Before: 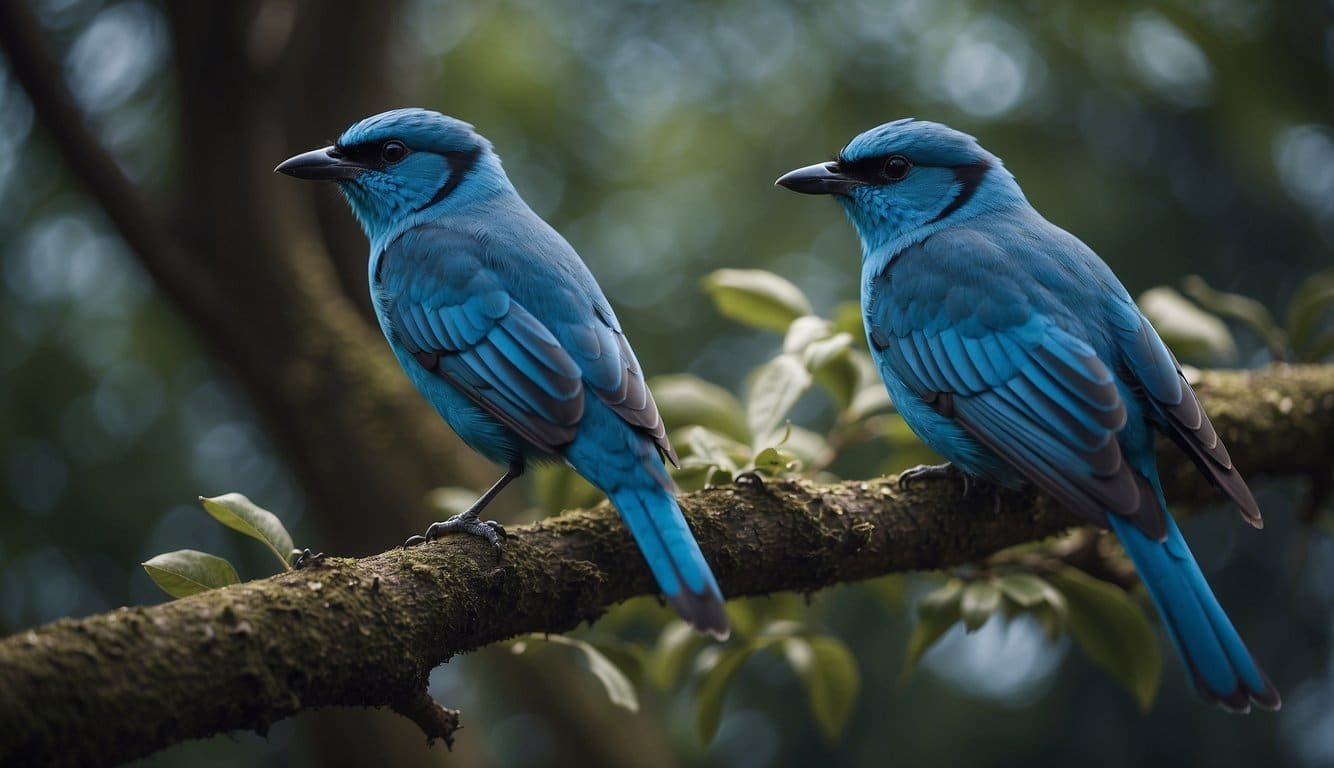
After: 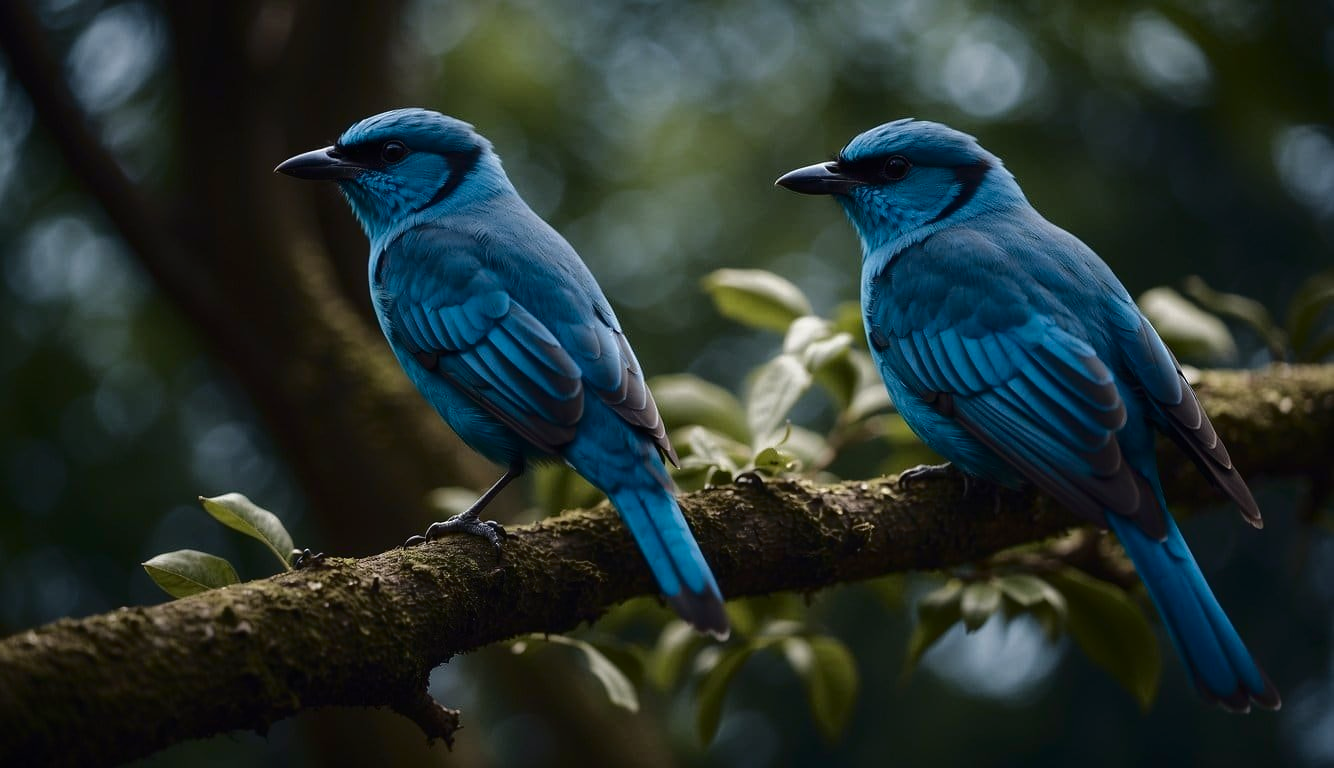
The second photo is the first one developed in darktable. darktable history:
tone curve: curves: ch0 [(0, 0) (0.224, 0.12) (0.375, 0.296) (0.528, 0.472) (0.681, 0.634) (0.8, 0.766) (0.873, 0.877) (1, 1)], color space Lab, independent channels, preserve colors none
